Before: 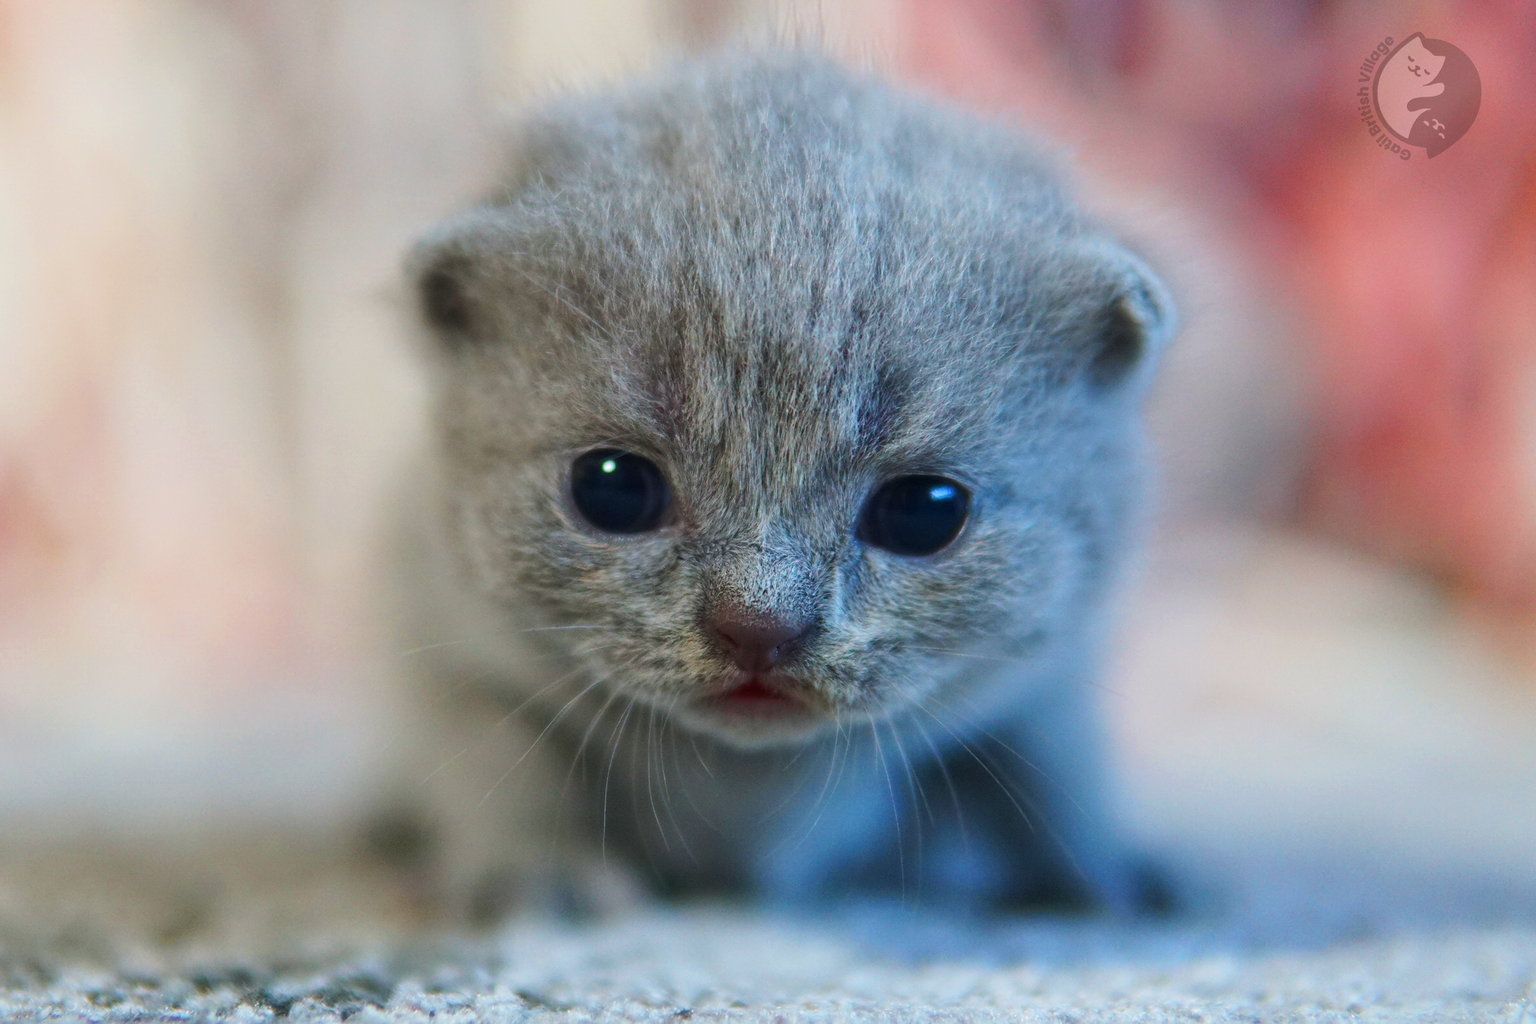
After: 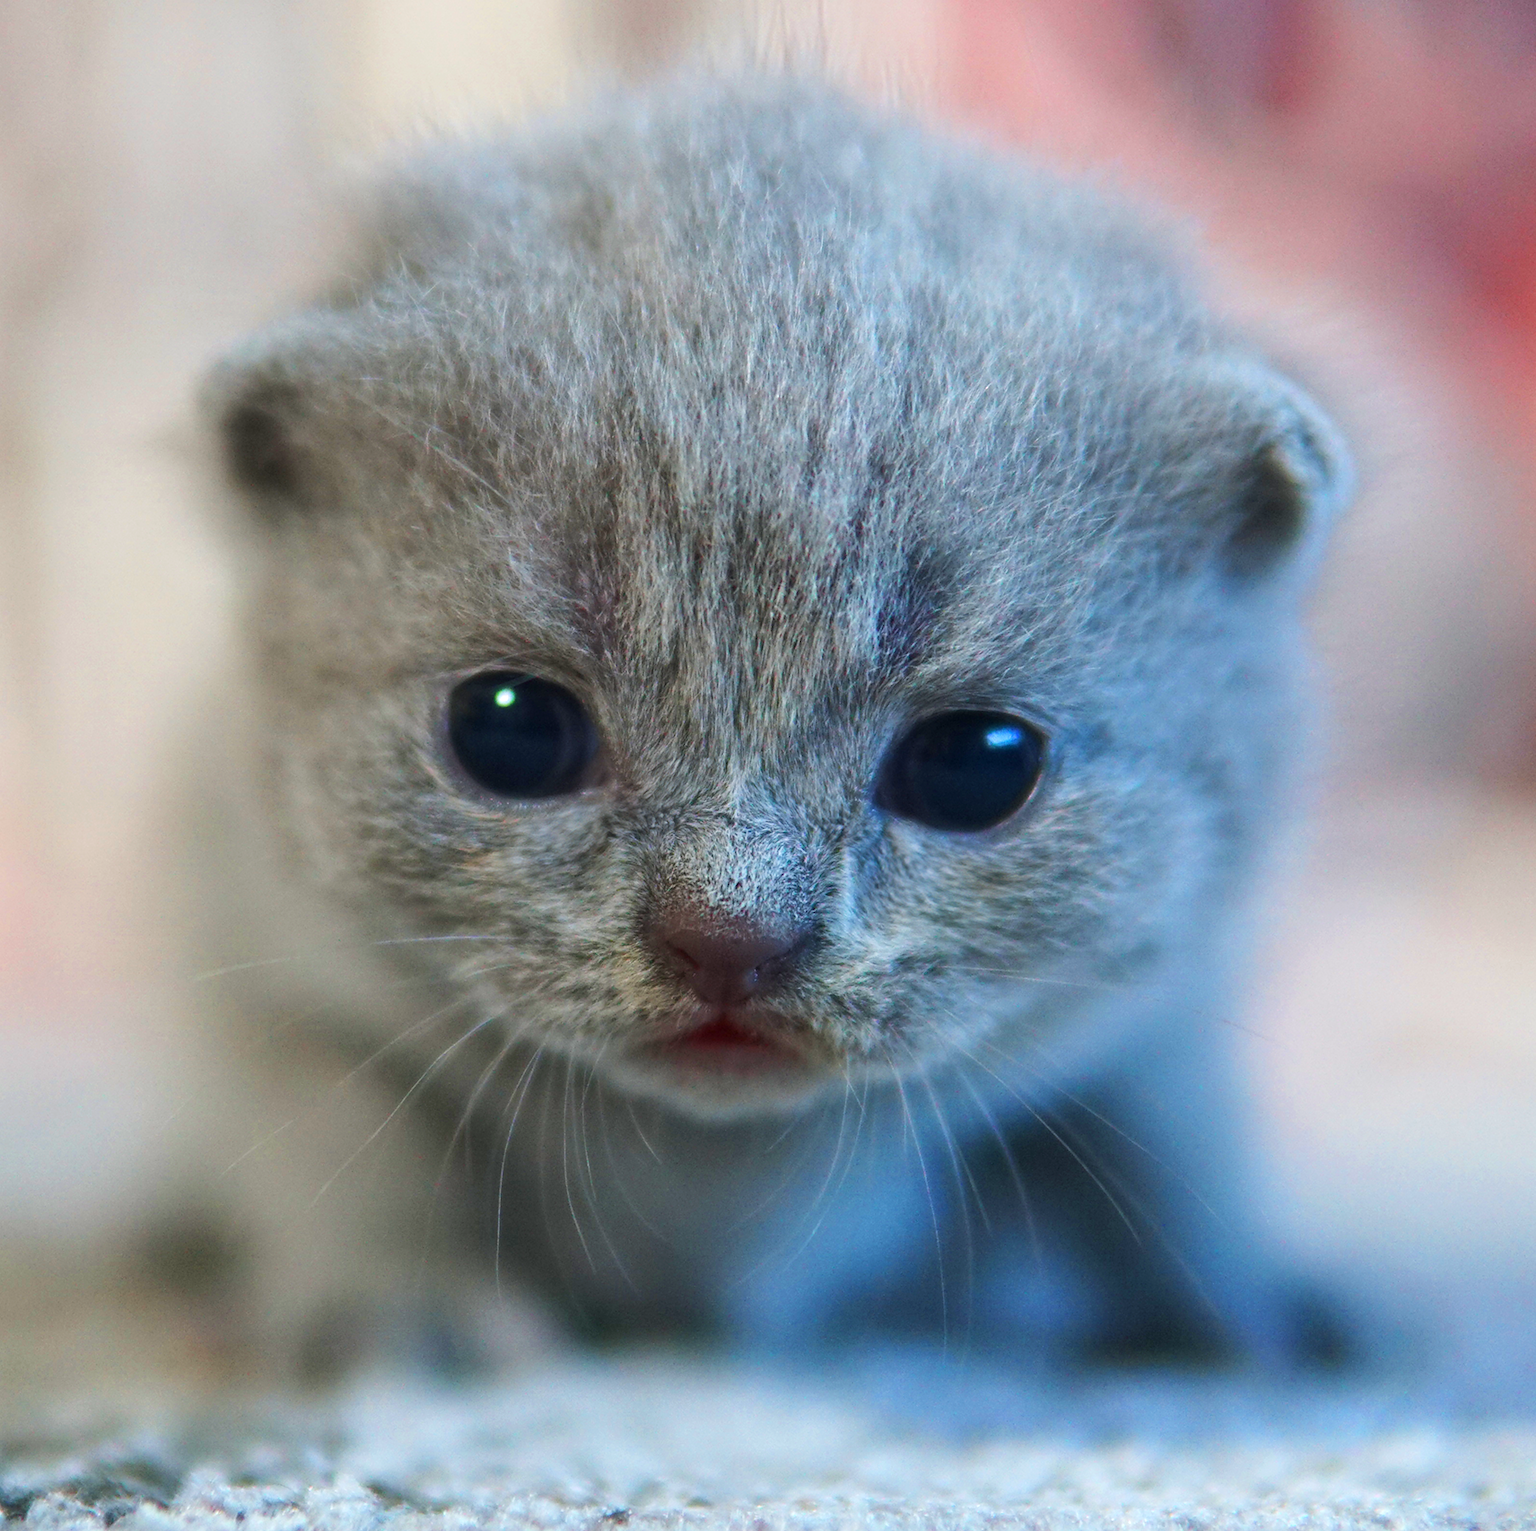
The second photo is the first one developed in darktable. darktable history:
exposure: exposure 0.208 EV, compensate highlight preservation false
crop and rotate: left 17.677%, right 15.441%
